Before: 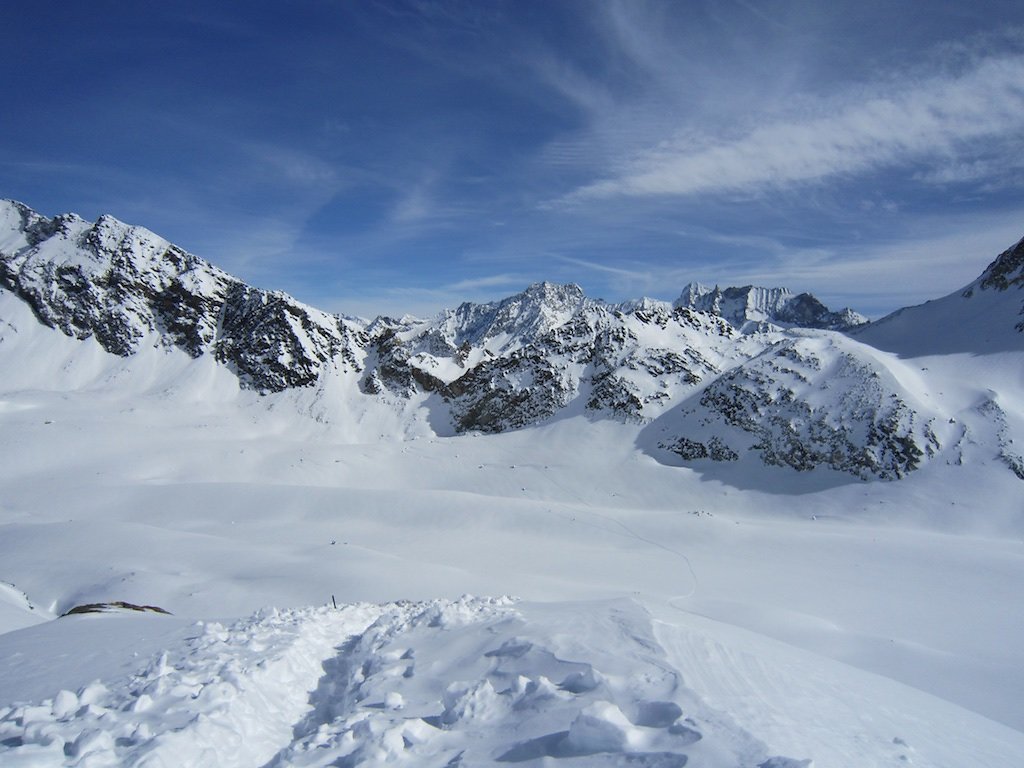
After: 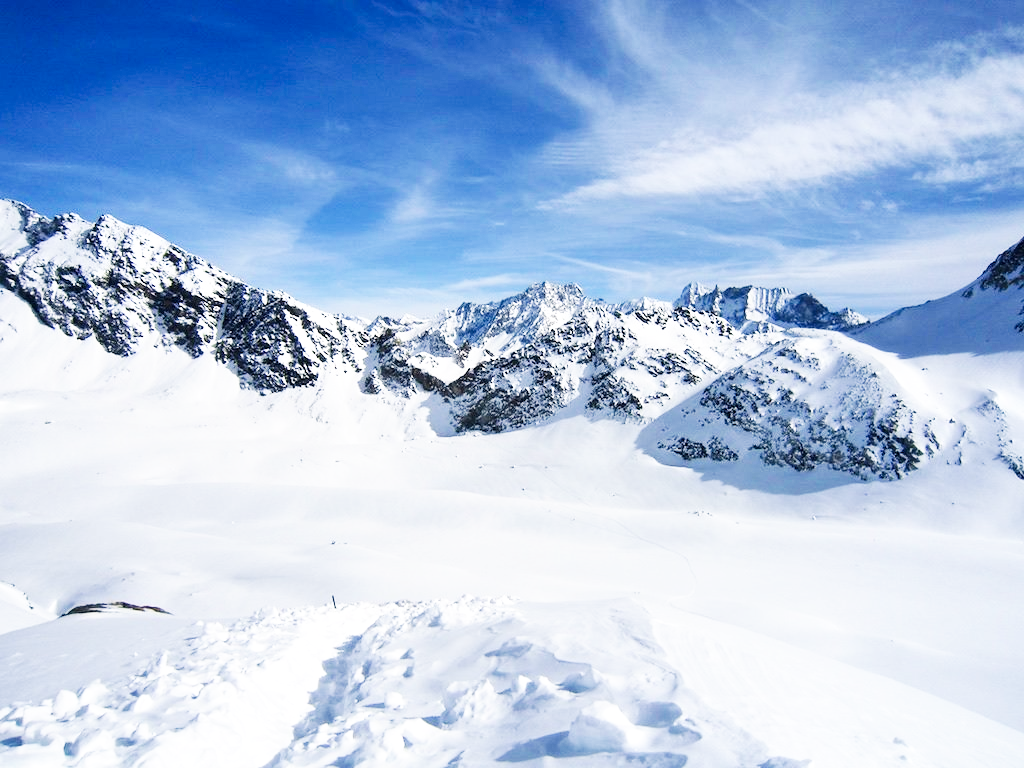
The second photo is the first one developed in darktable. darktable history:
local contrast: highlights 100%, shadows 100%, detail 120%, midtone range 0.2
color balance rgb: shadows lift › hue 87.51°, highlights gain › chroma 1.62%, highlights gain › hue 55.1°, global offset › chroma 0.06%, global offset › hue 253.66°, linear chroma grading › global chroma 0.5%
base curve "c1-sony": curves: ch0 [(0, 0) (0.007, 0.004) (0.027, 0.03) (0.046, 0.07) (0.207, 0.54) (0.442, 0.872) (0.673, 0.972) (1, 1)], preserve colors none
